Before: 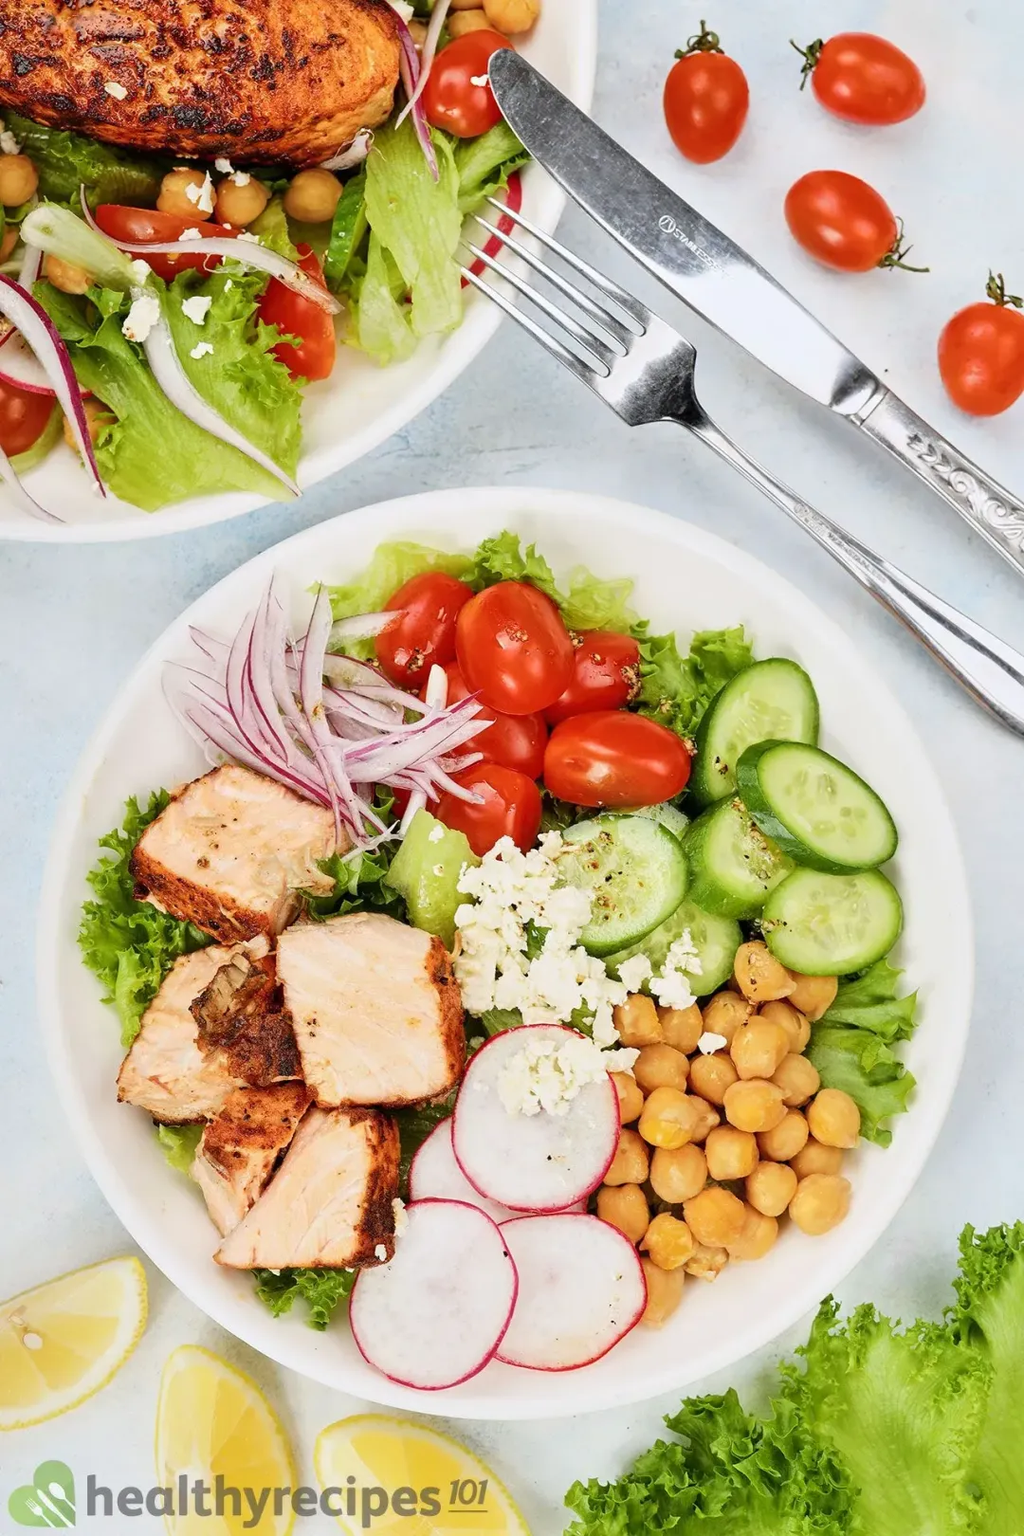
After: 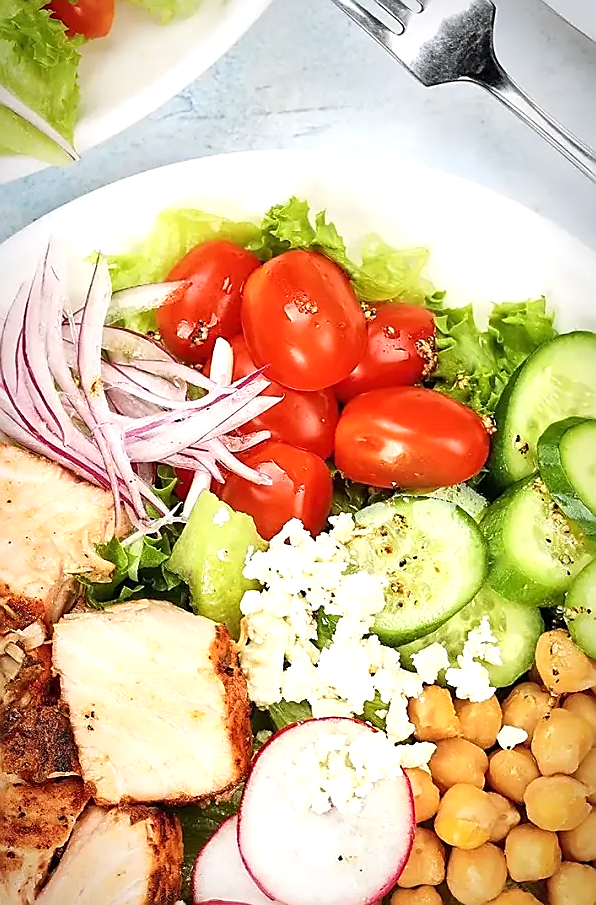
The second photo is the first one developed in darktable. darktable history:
exposure: exposure 0.549 EV, compensate exposure bias true, compensate highlight preservation false
crop and rotate: left 22.201%, top 22.414%, right 22.556%, bottom 21.679%
vignetting: saturation -0.017, automatic ratio true
sharpen: radius 1.358, amount 1.255, threshold 0.789
